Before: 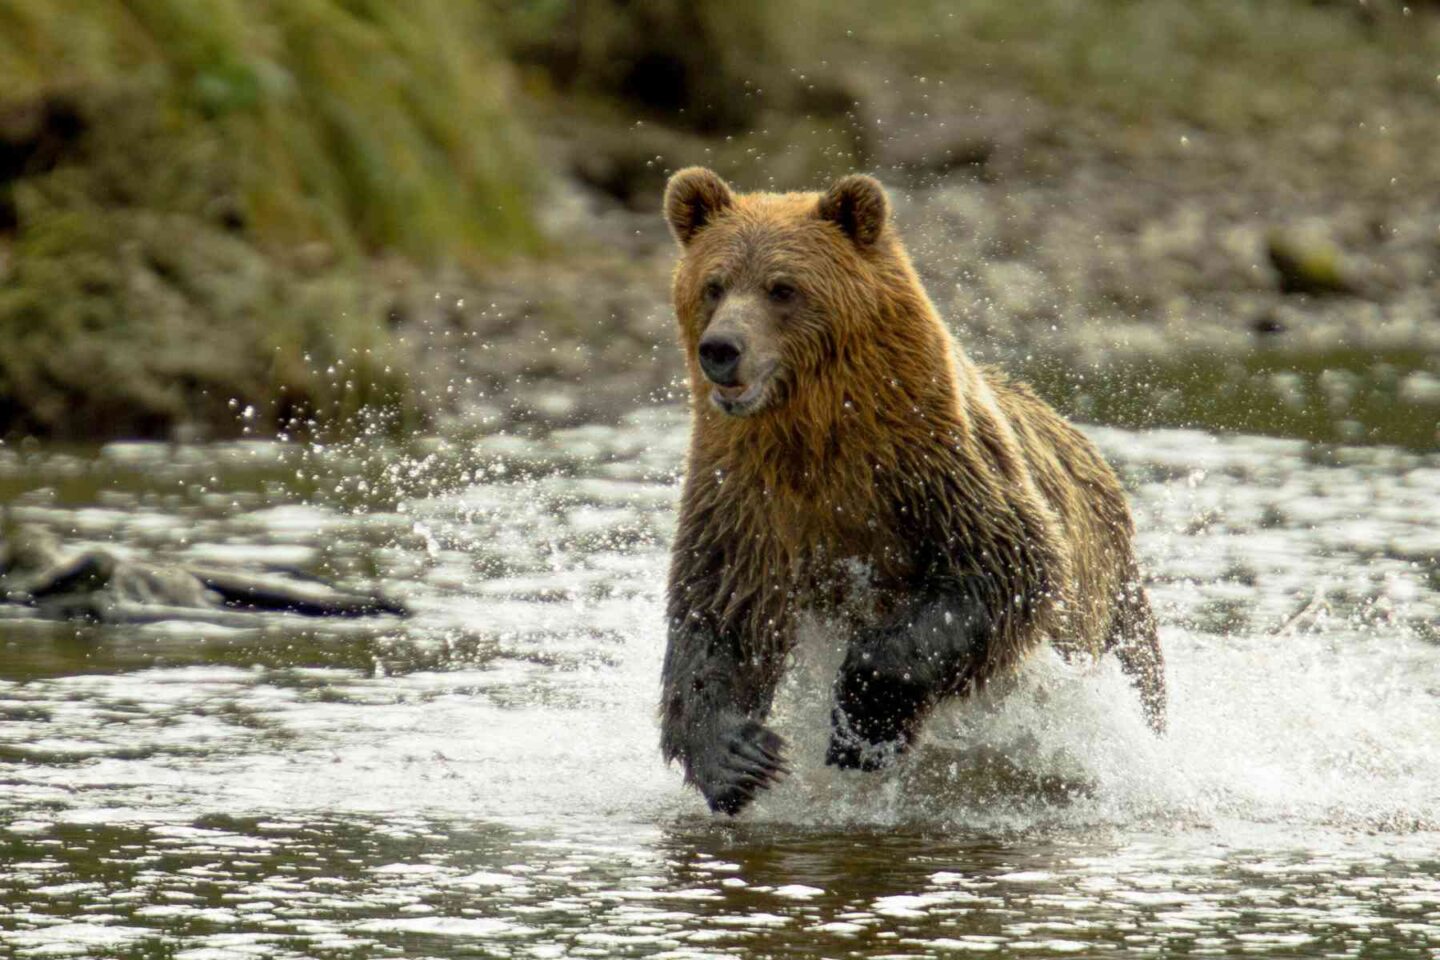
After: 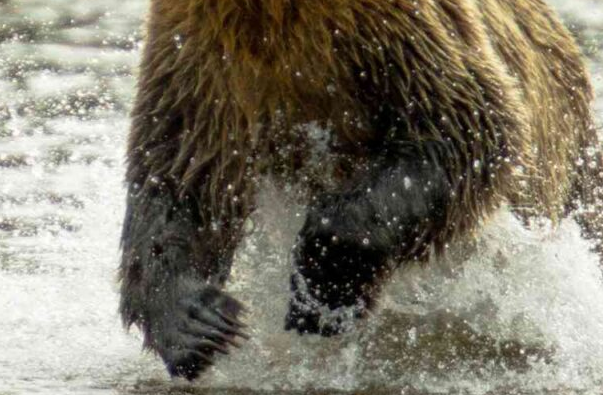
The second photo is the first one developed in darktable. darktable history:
crop: left 37.61%, top 45.334%, right 20.492%, bottom 13.494%
